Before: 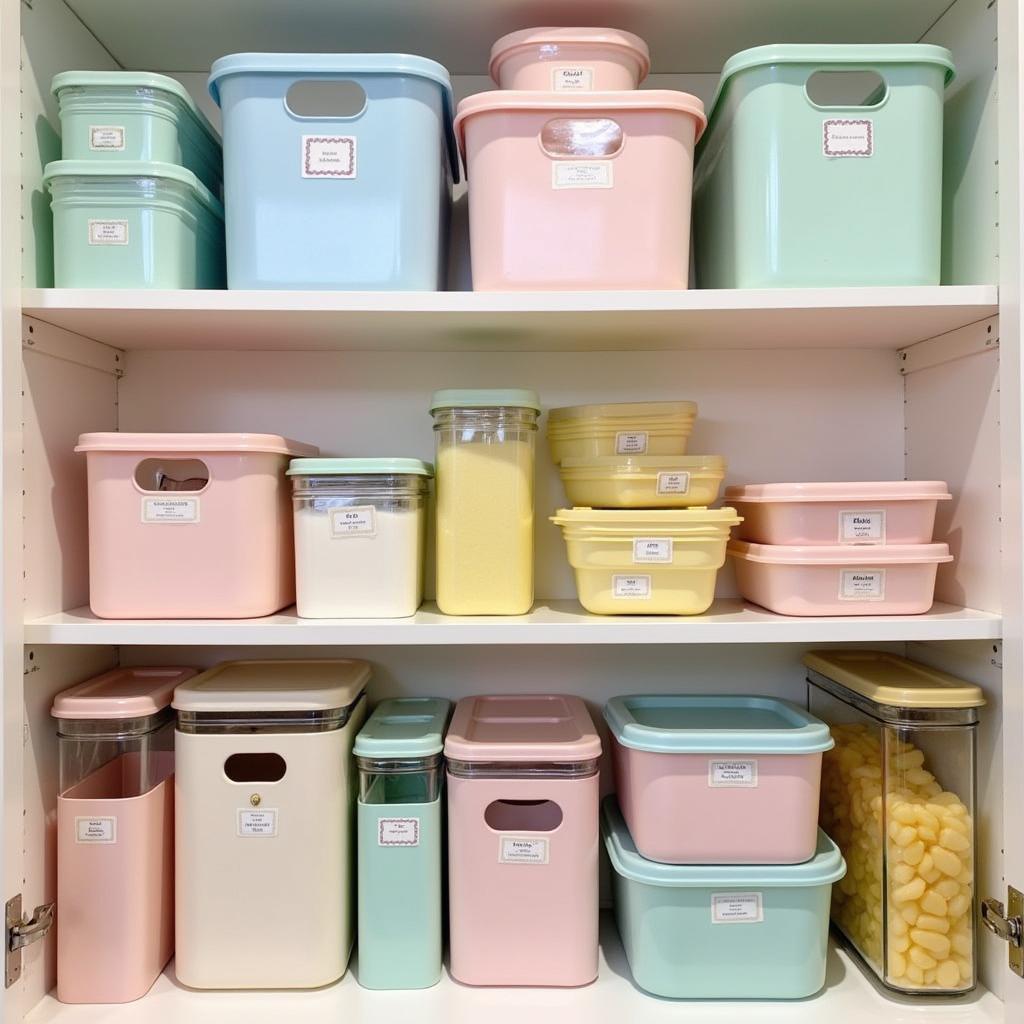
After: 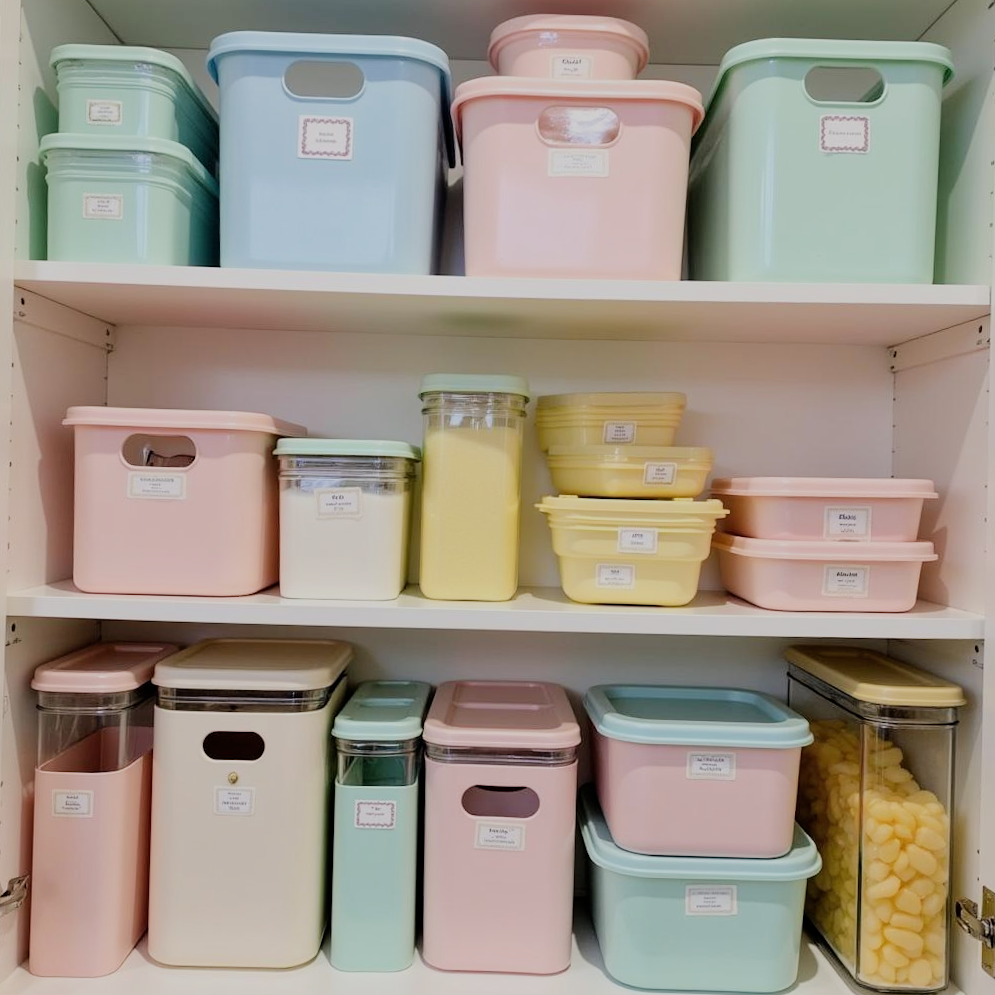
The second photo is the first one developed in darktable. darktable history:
crop and rotate: angle -1.69°
filmic rgb: black relative exposure -8.54 EV, white relative exposure 5.52 EV, hardness 3.39, contrast 1.016
